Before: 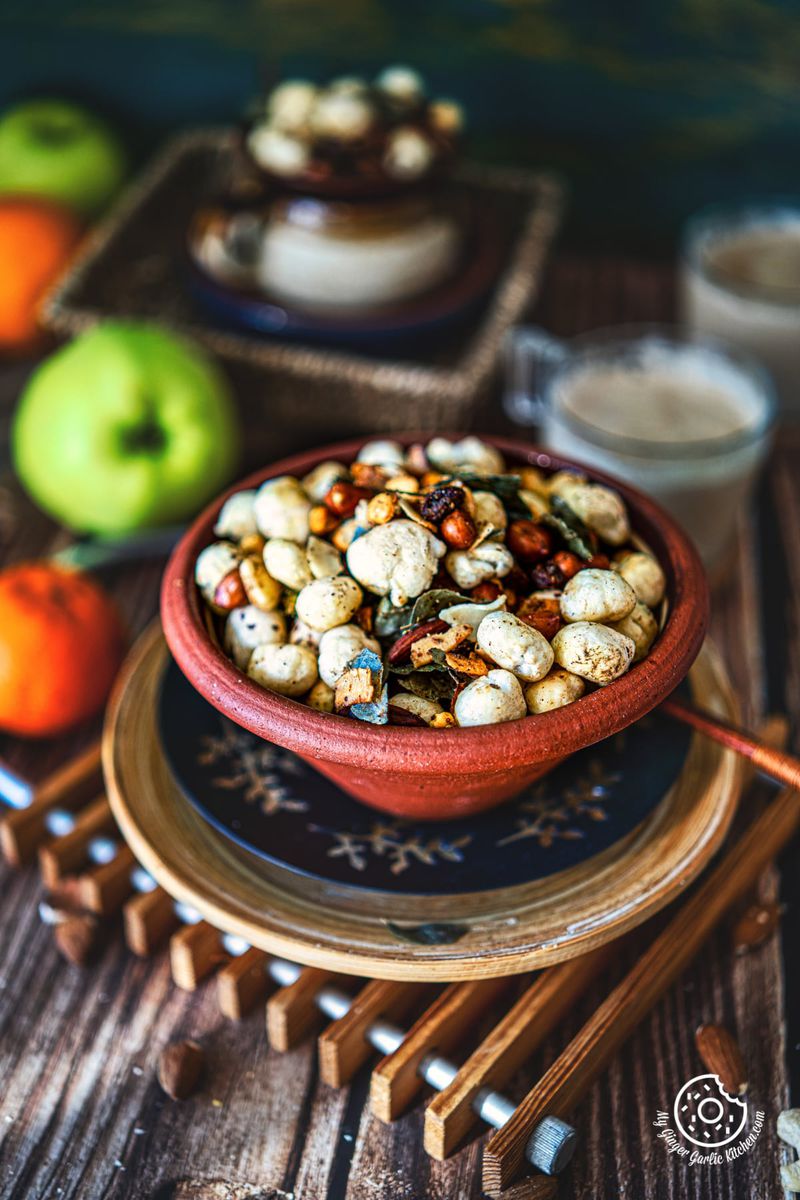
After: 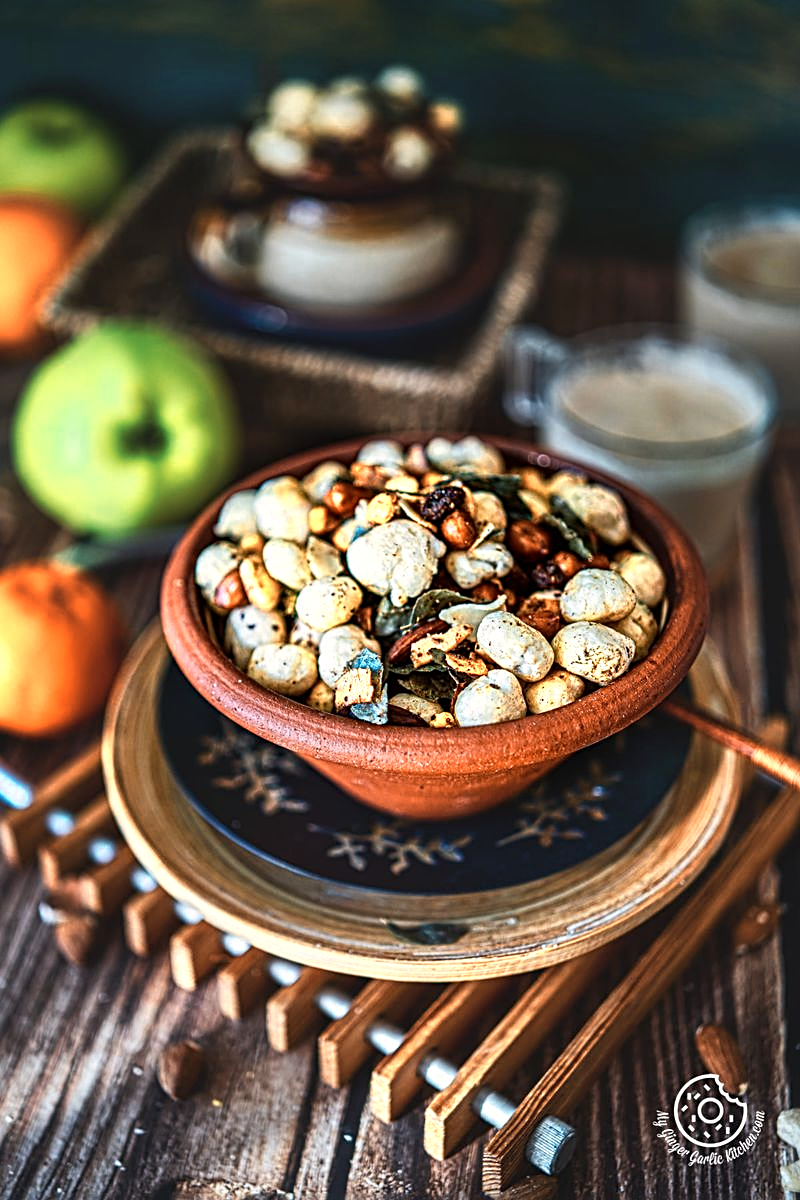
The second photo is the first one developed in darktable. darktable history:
sharpen: radius 2.751
color zones: curves: ch0 [(0.018, 0.548) (0.197, 0.654) (0.425, 0.447) (0.605, 0.658) (0.732, 0.579)]; ch1 [(0.105, 0.531) (0.224, 0.531) (0.386, 0.39) (0.618, 0.456) (0.732, 0.456) (0.956, 0.421)]; ch2 [(0.039, 0.583) (0.215, 0.465) (0.399, 0.544) (0.465, 0.548) (0.614, 0.447) (0.724, 0.43) (0.882, 0.623) (0.956, 0.632)]
